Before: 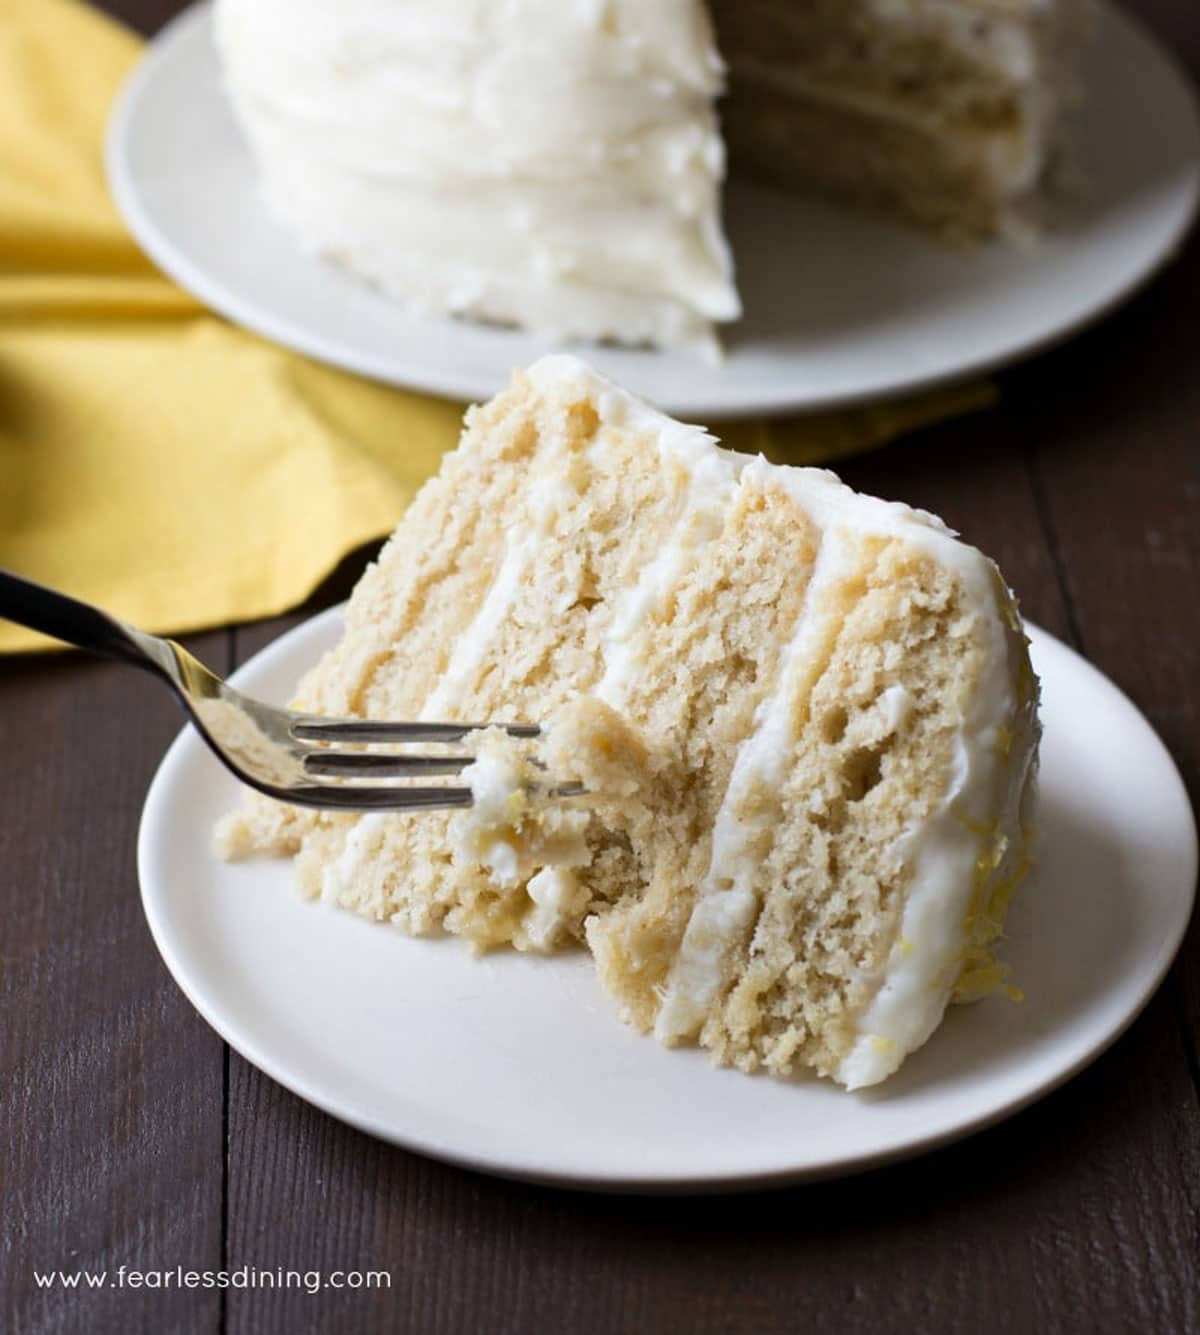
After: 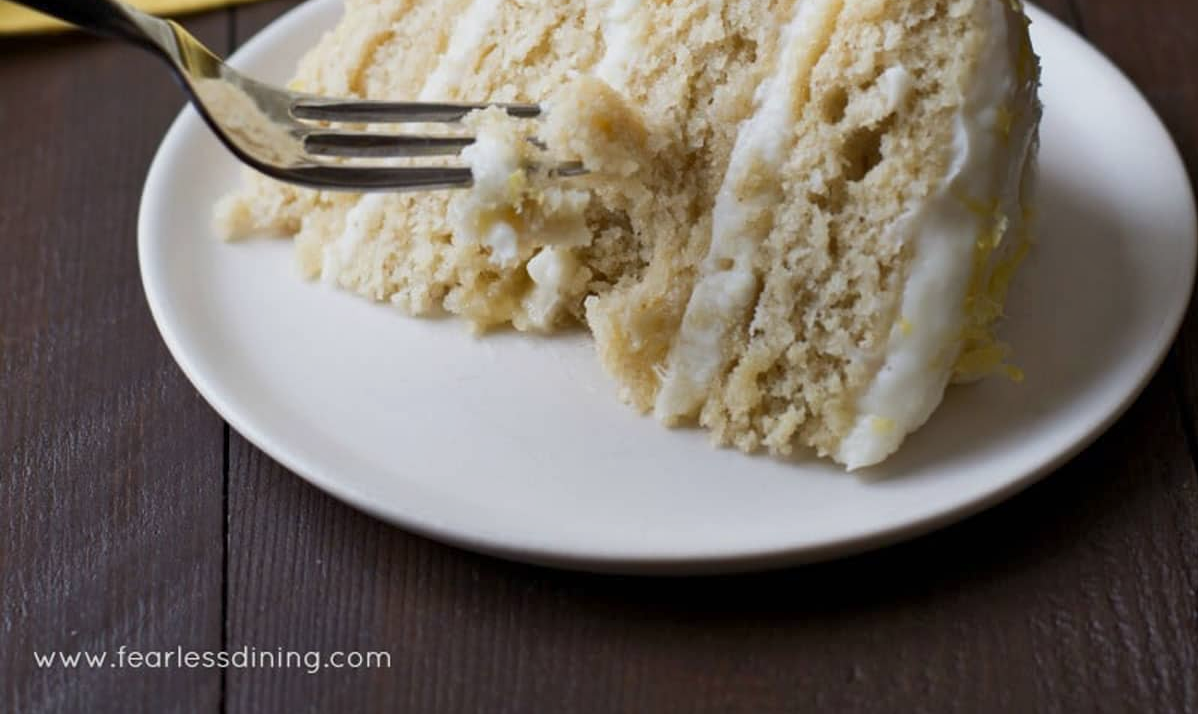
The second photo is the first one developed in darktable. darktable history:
crop and rotate: top 46.486%, right 0.123%
tone equalizer: -8 EV 0.252 EV, -7 EV 0.447 EV, -6 EV 0.402 EV, -5 EV 0.255 EV, -3 EV -0.252 EV, -2 EV -0.402 EV, -1 EV -0.416 EV, +0 EV -0.227 EV
